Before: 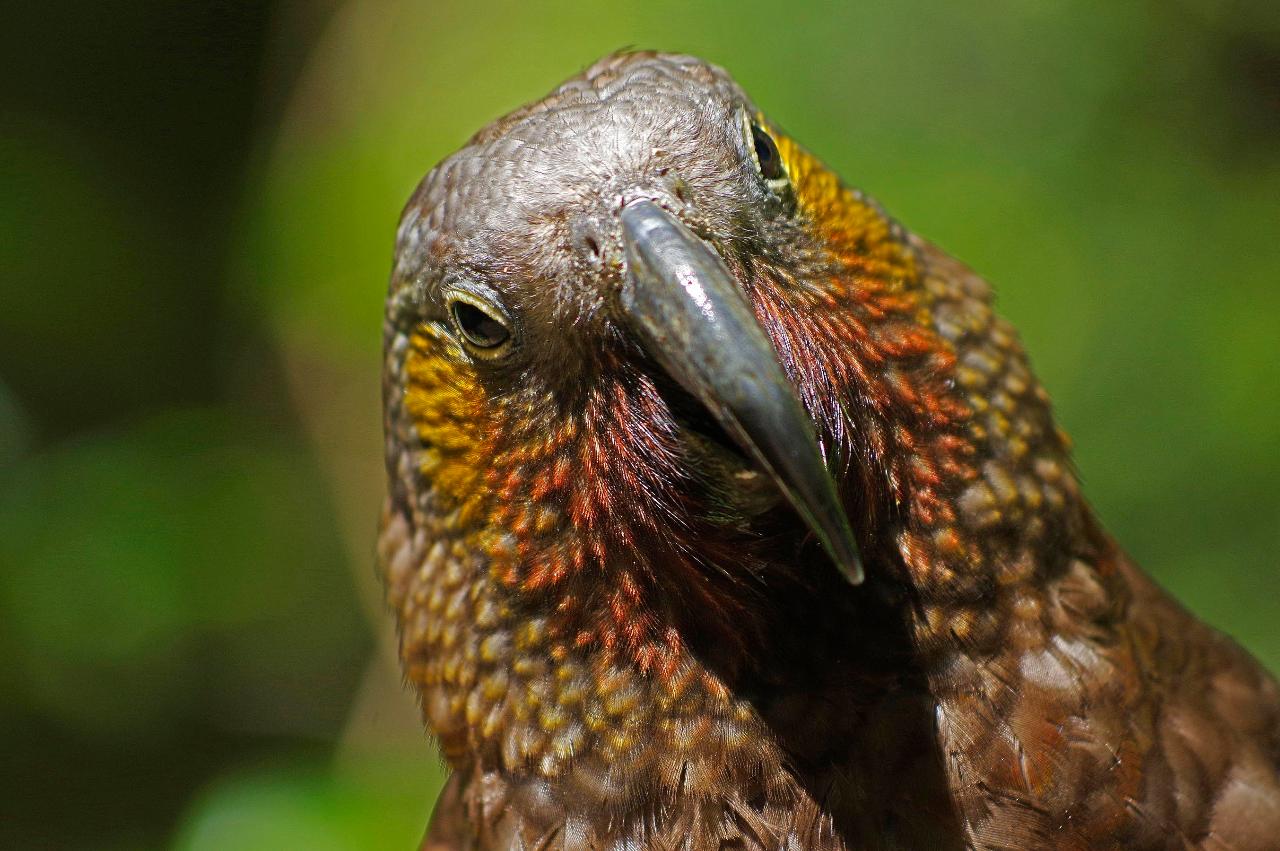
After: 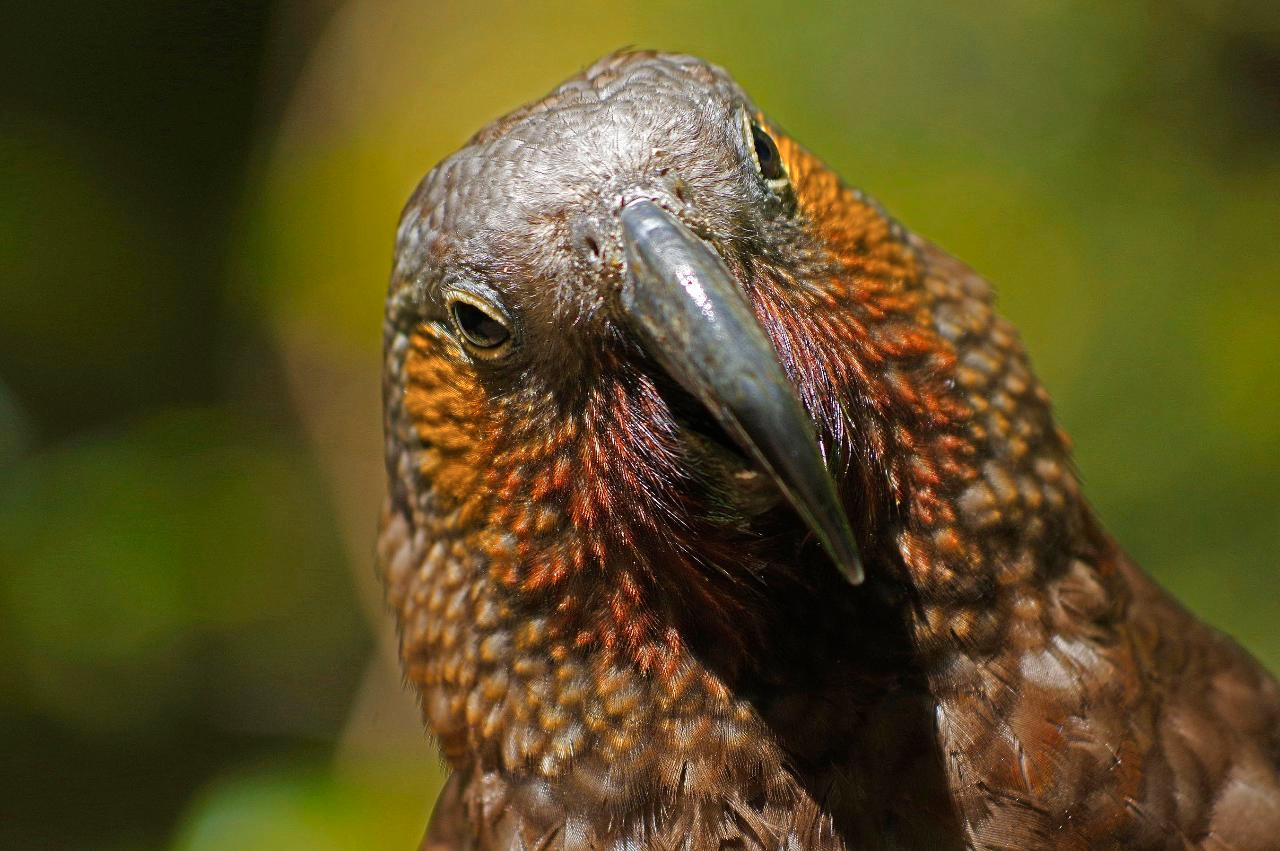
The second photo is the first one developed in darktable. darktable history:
color zones: curves: ch2 [(0, 0.5) (0.143, 0.5) (0.286, 0.416) (0.429, 0.5) (0.571, 0.5) (0.714, 0.5) (0.857, 0.5) (1, 0.5)]
